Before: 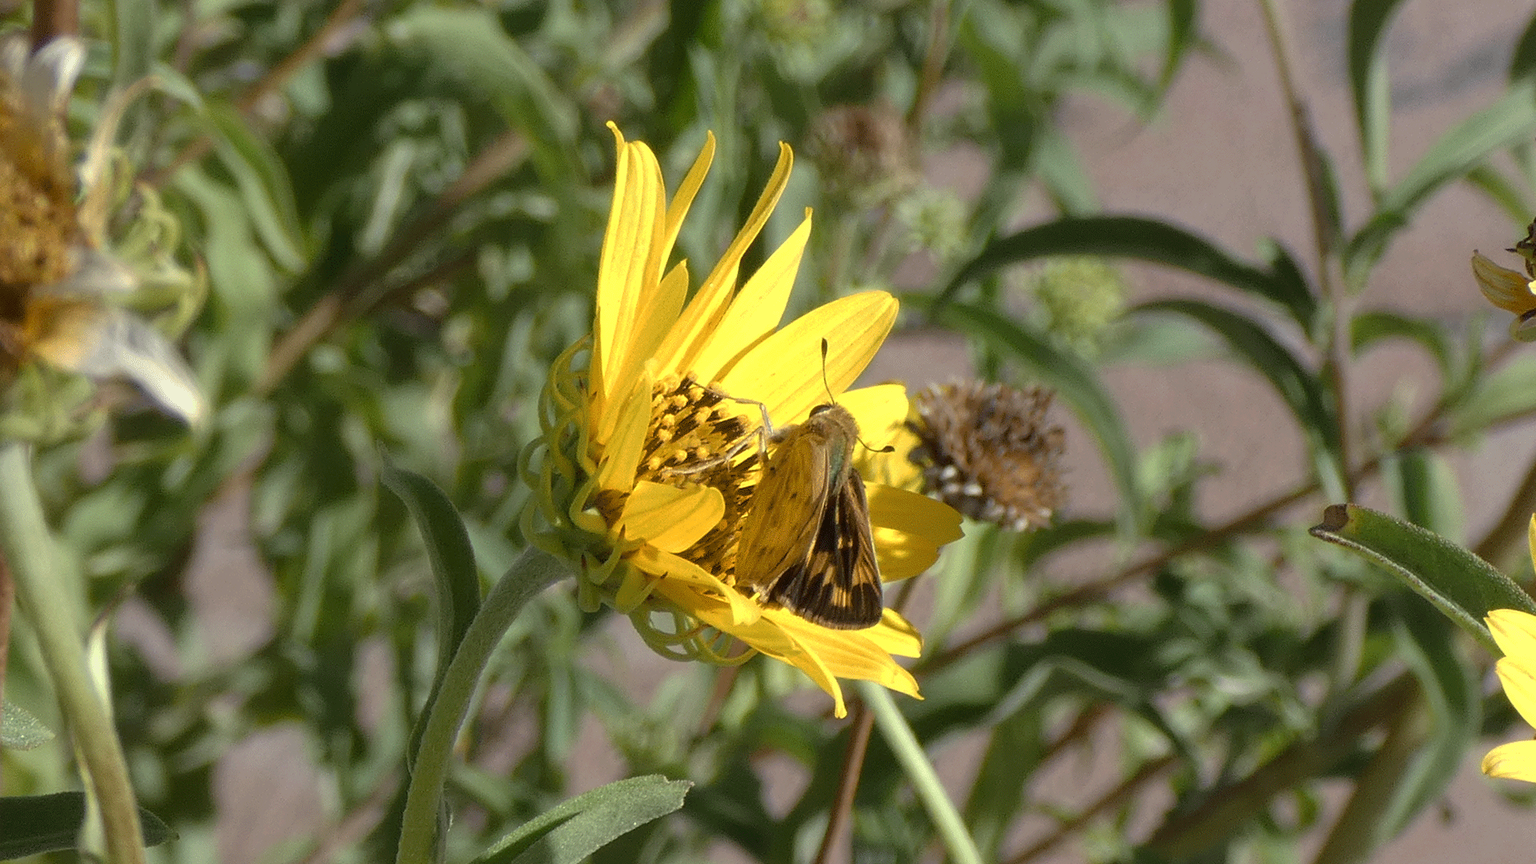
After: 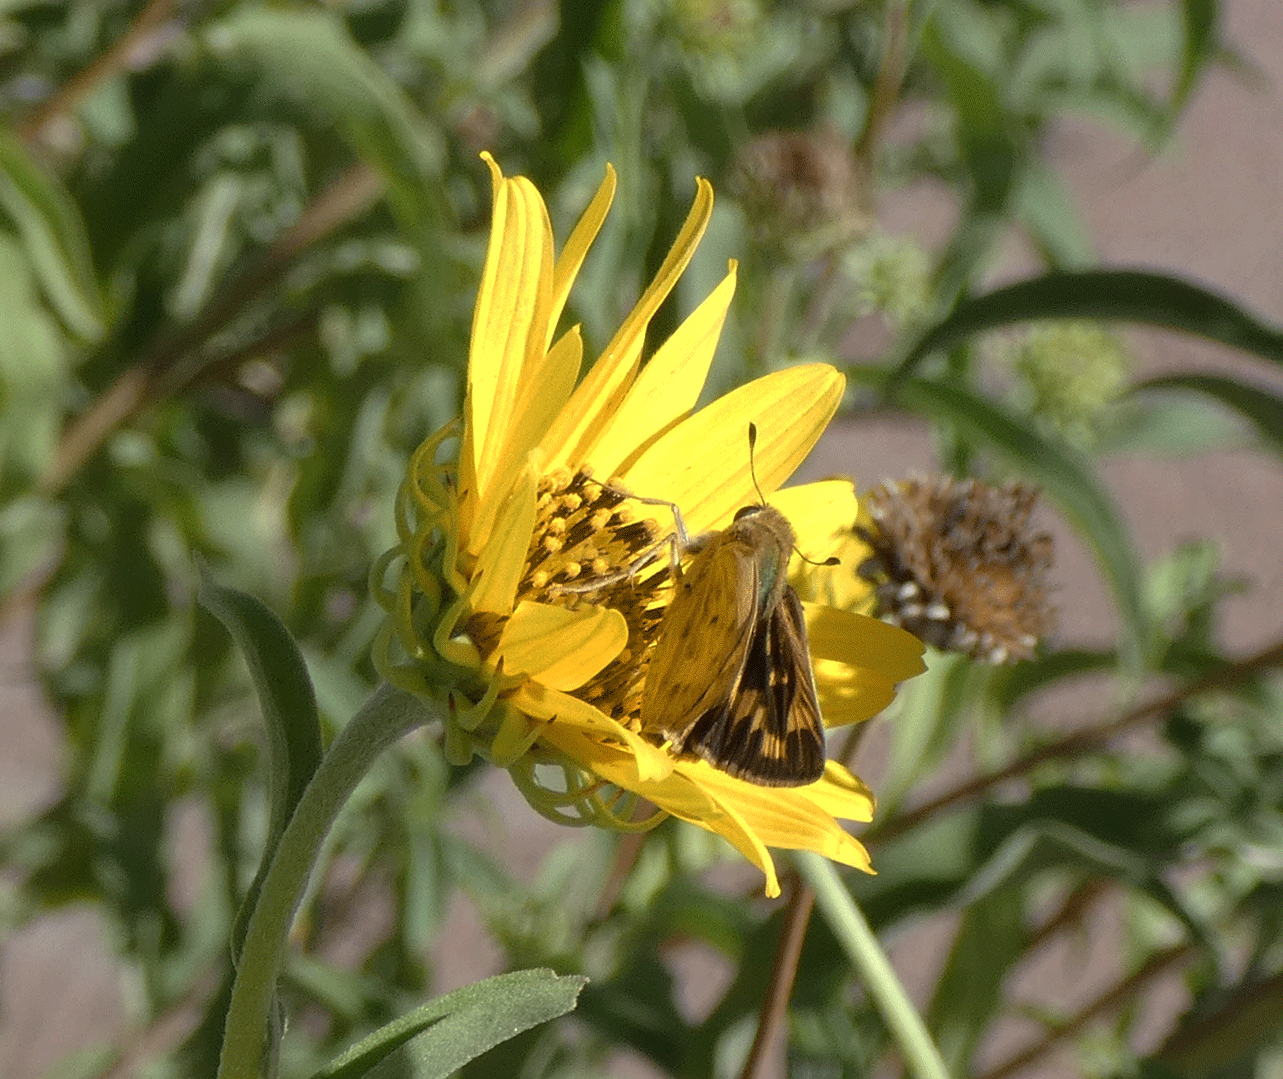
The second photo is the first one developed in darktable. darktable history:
crop and rotate: left 14.497%, right 18.662%
